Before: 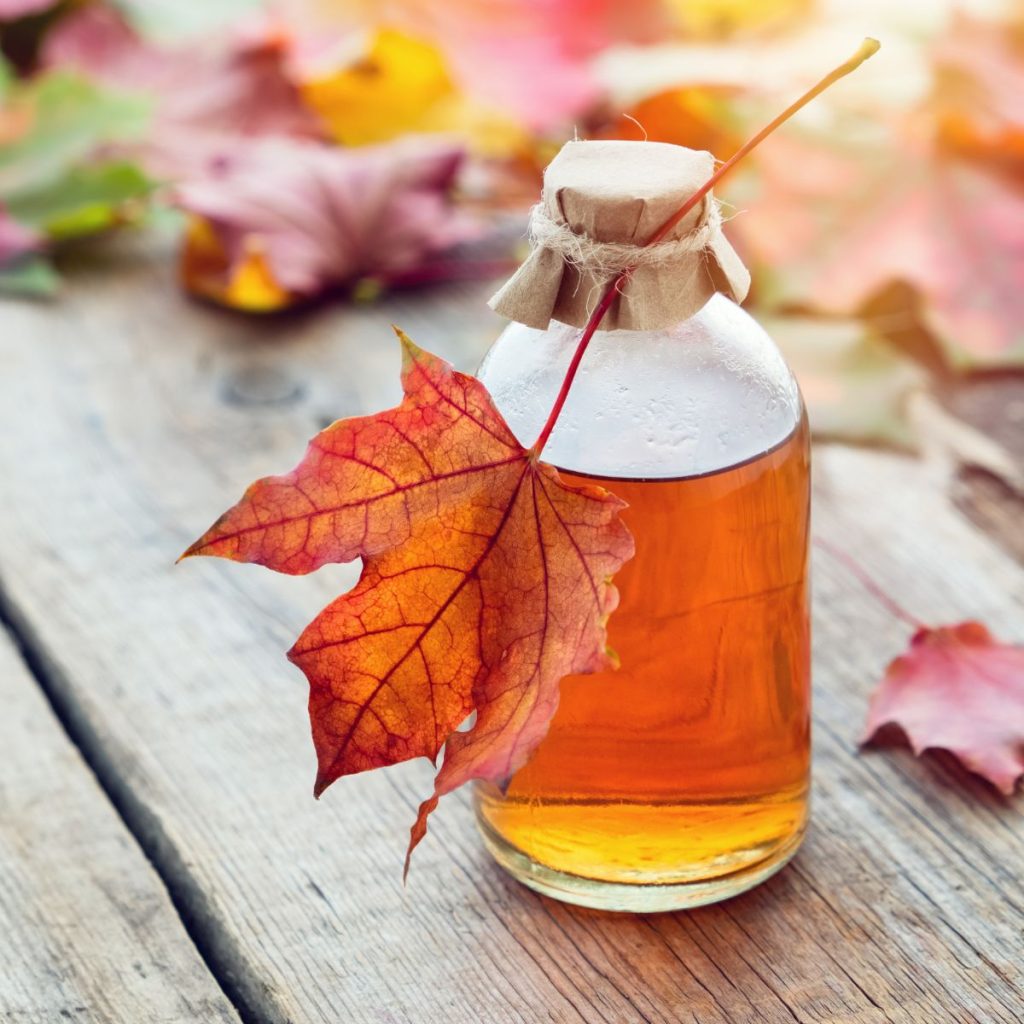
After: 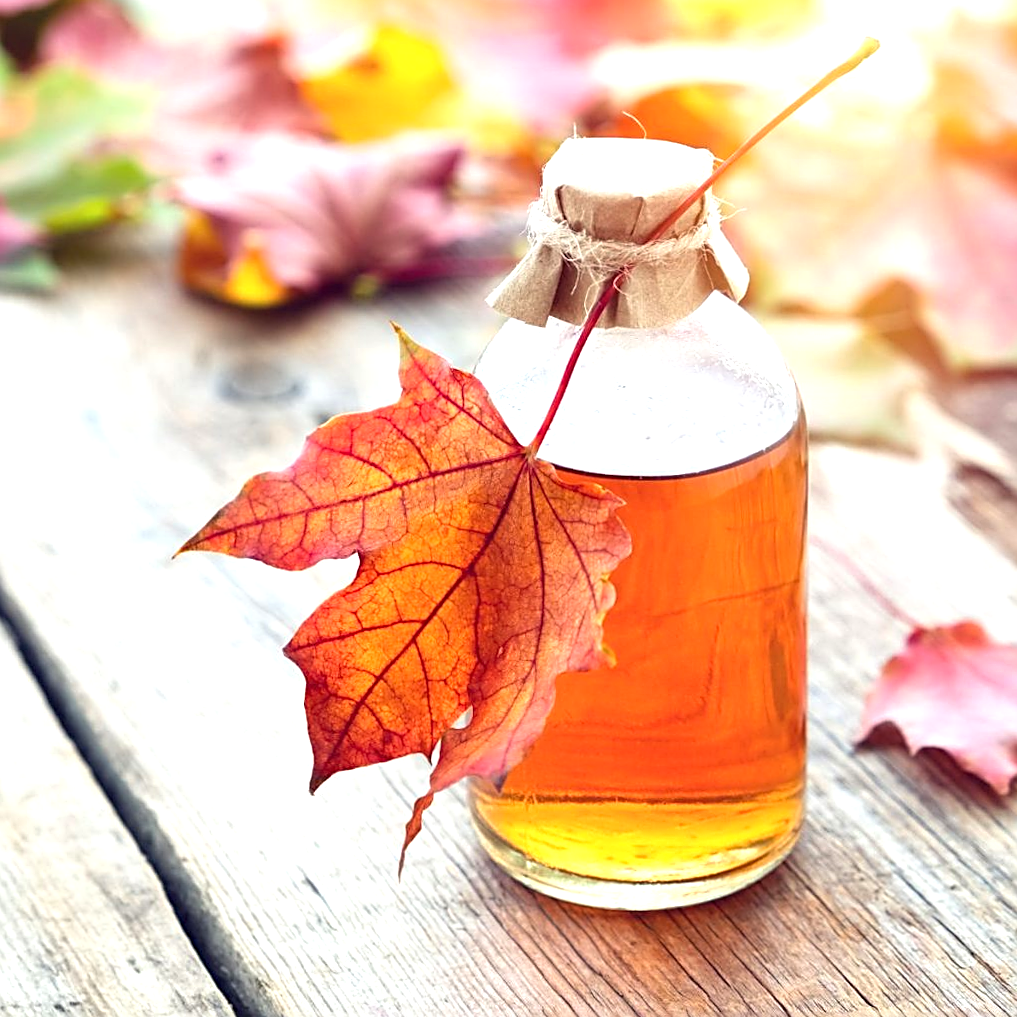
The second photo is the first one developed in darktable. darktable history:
crop and rotate: angle -0.35°
sharpen: amount 0.739
exposure: black level correction 0, exposure 0.701 EV, compensate highlight preservation false
